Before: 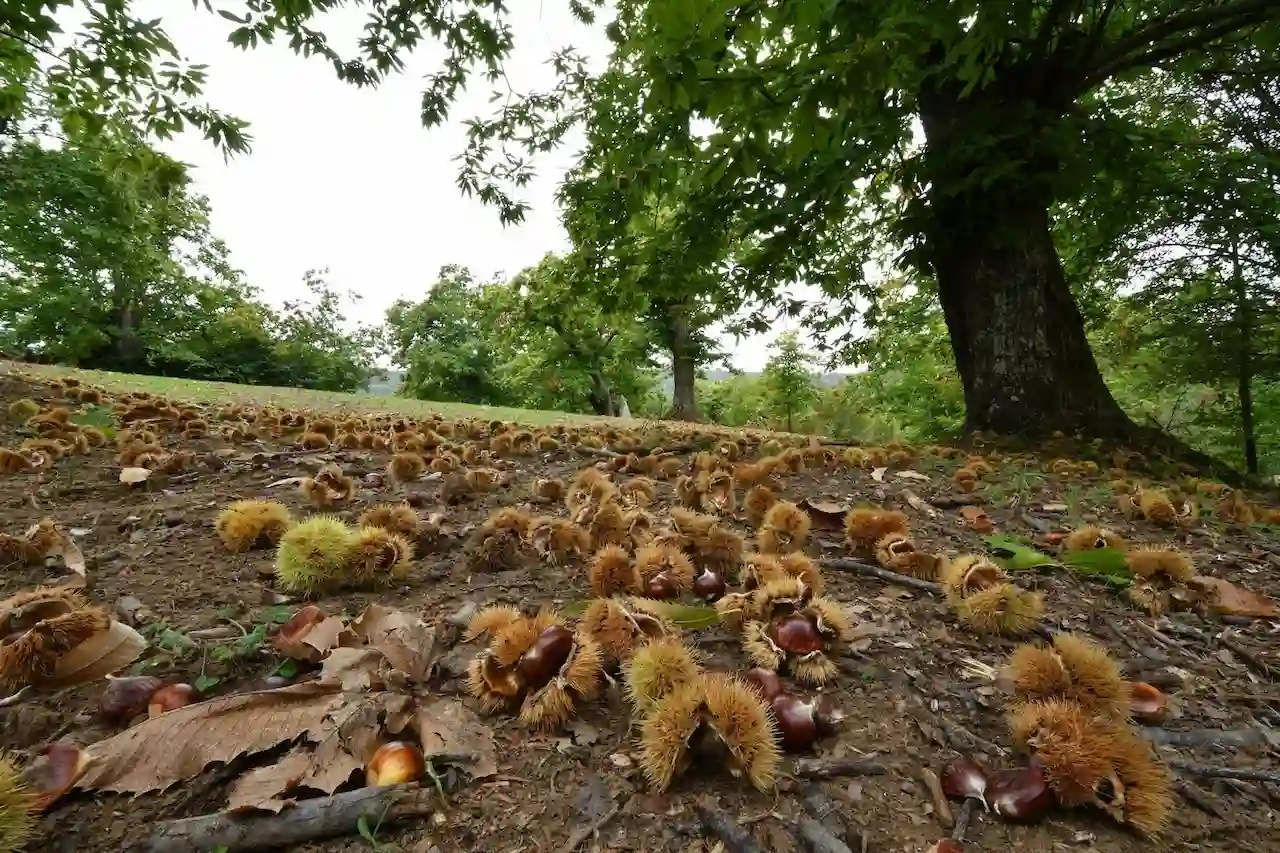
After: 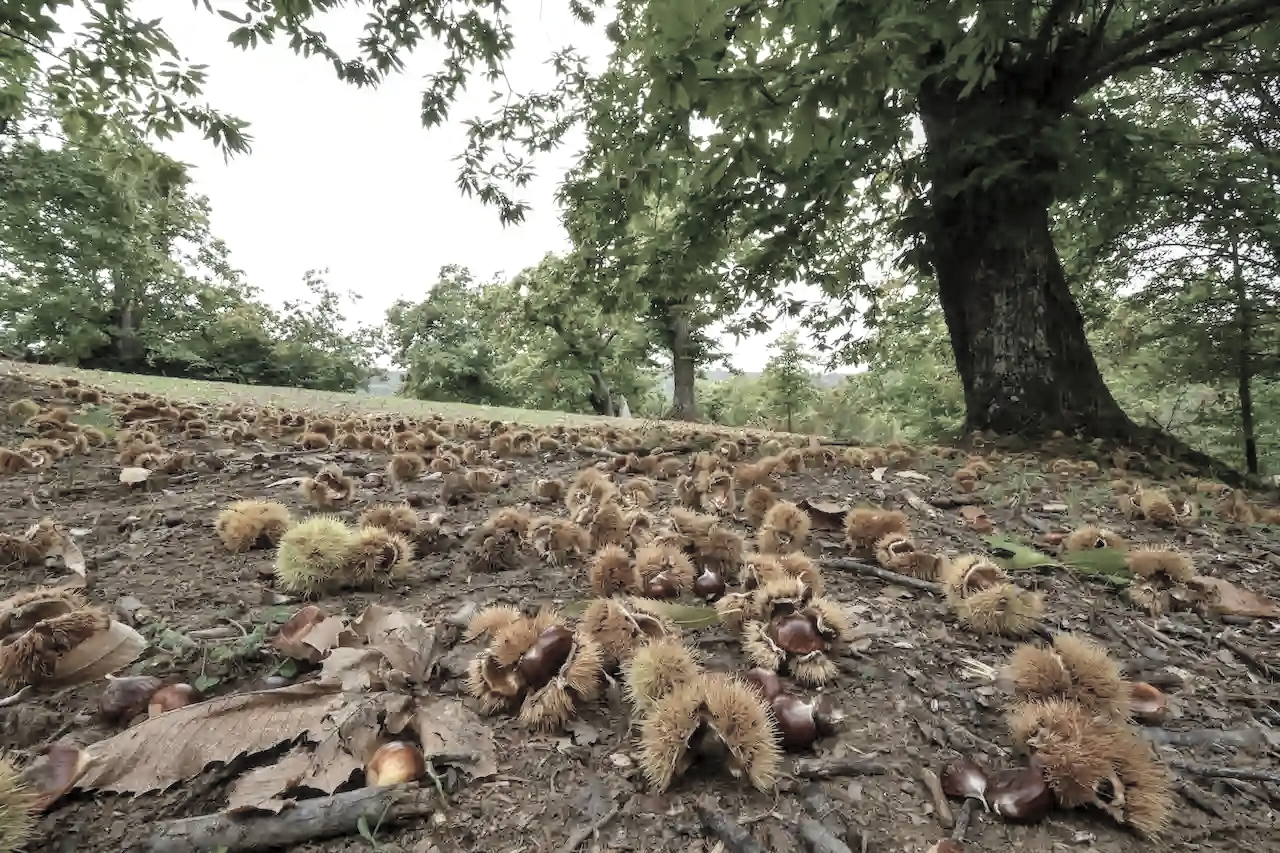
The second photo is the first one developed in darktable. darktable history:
contrast brightness saturation: brightness 0.18, saturation -0.5
local contrast: on, module defaults
